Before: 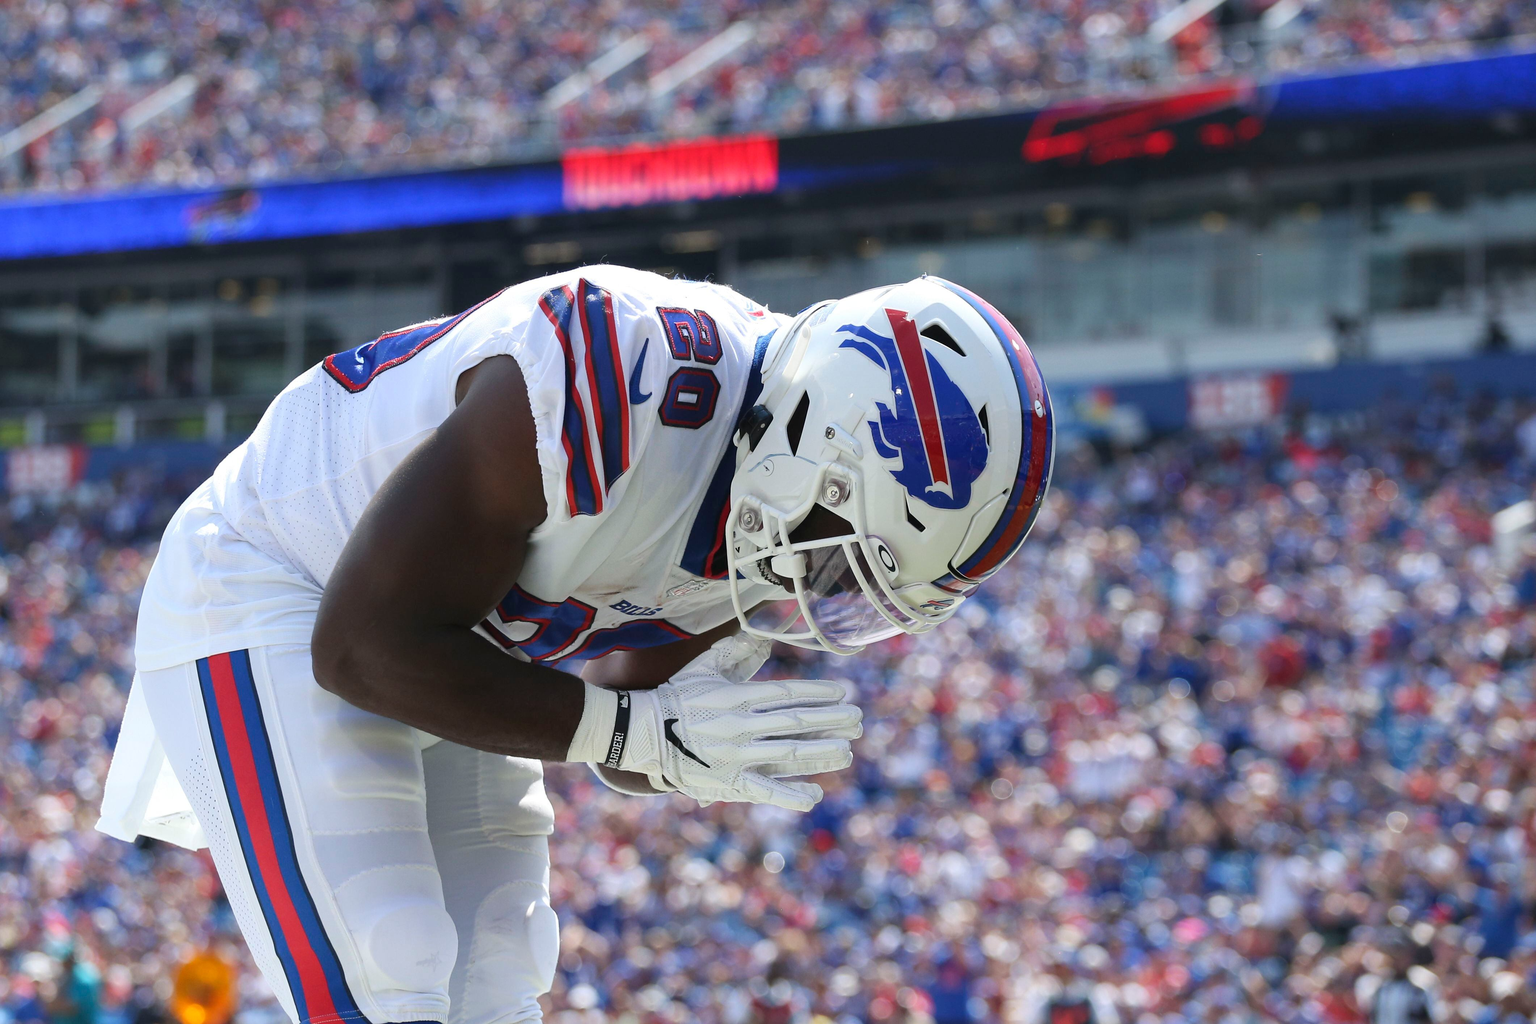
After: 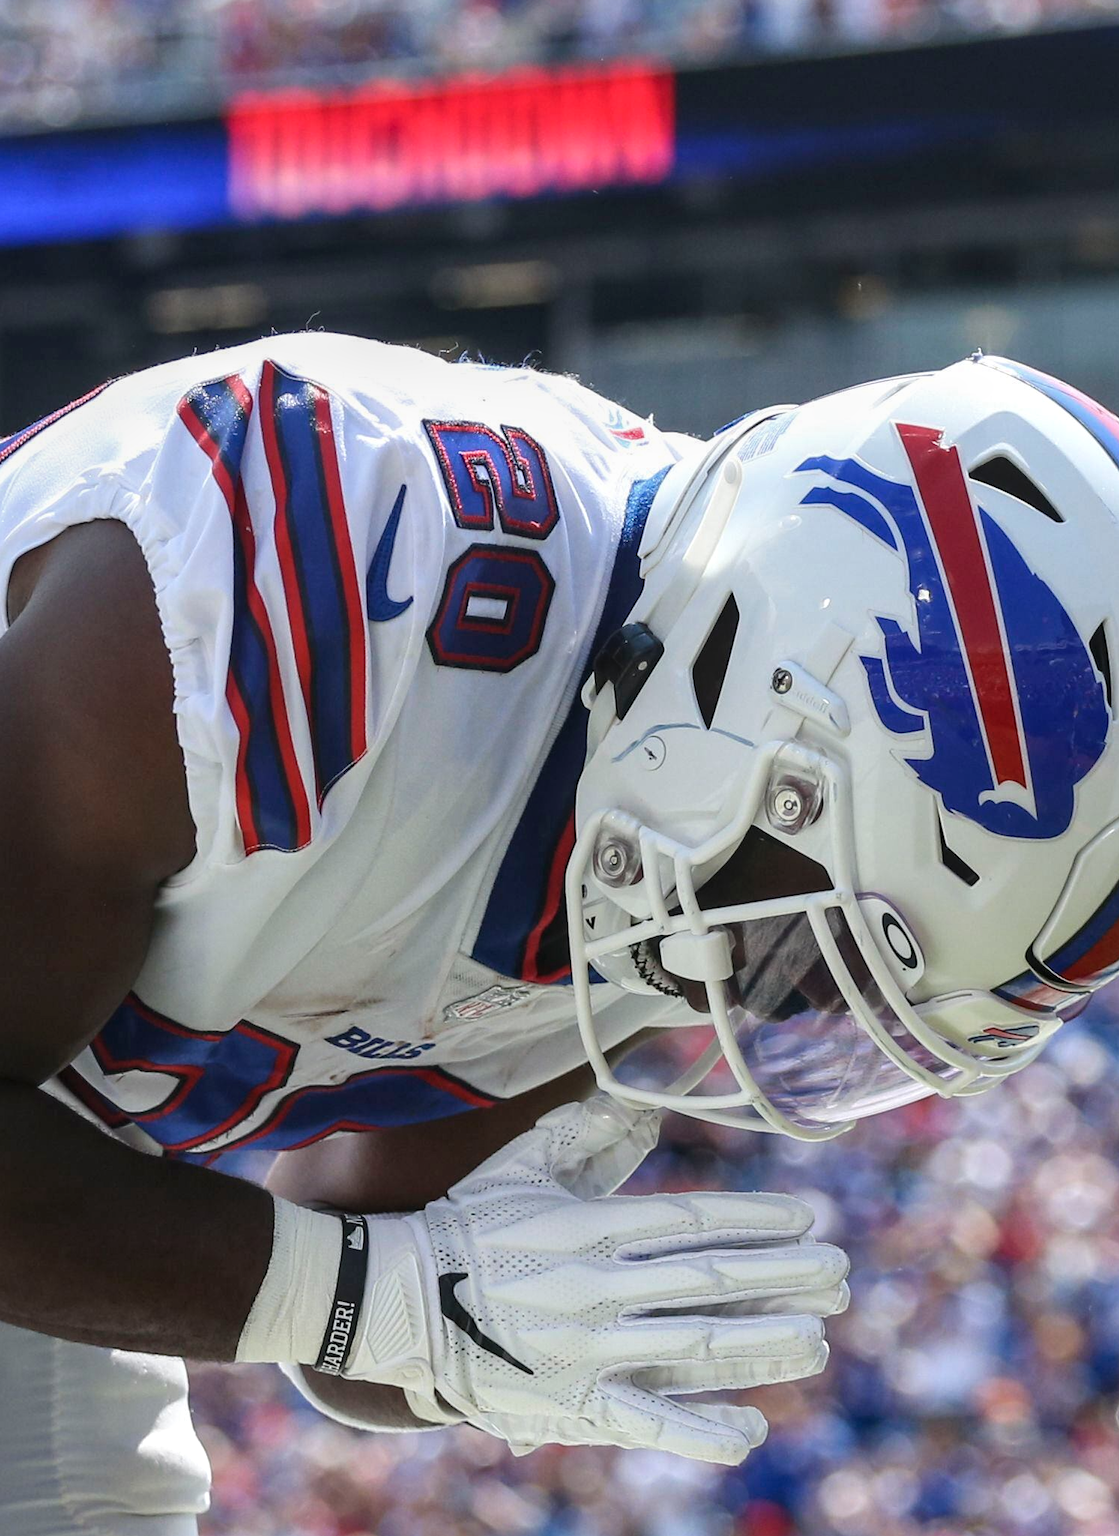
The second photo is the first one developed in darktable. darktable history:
crop and rotate: left 29.476%, top 10.214%, right 35.32%, bottom 17.333%
local contrast: on, module defaults
